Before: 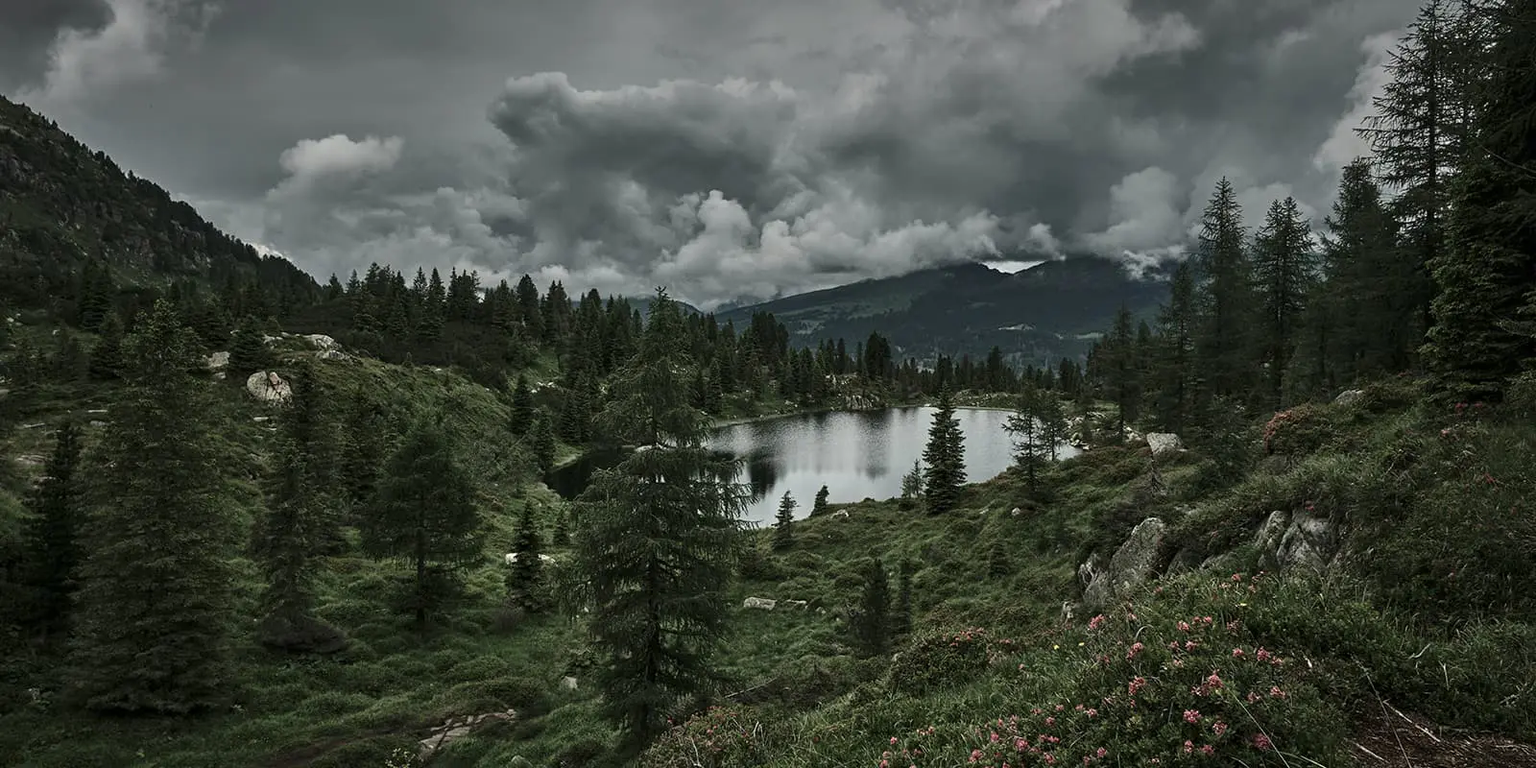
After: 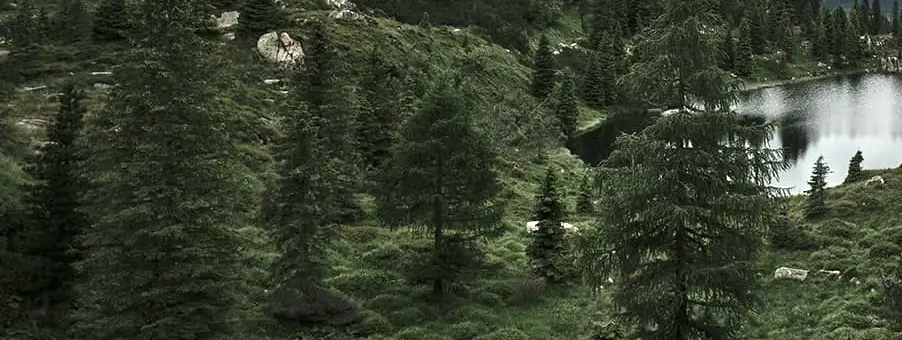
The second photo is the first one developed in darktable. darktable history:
crop: top 44.483%, right 43.593%, bottom 12.892%
exposure: black level correction 0, exposure 0.7 EV, compensate exposure bias true, compensate highlight preservation false
